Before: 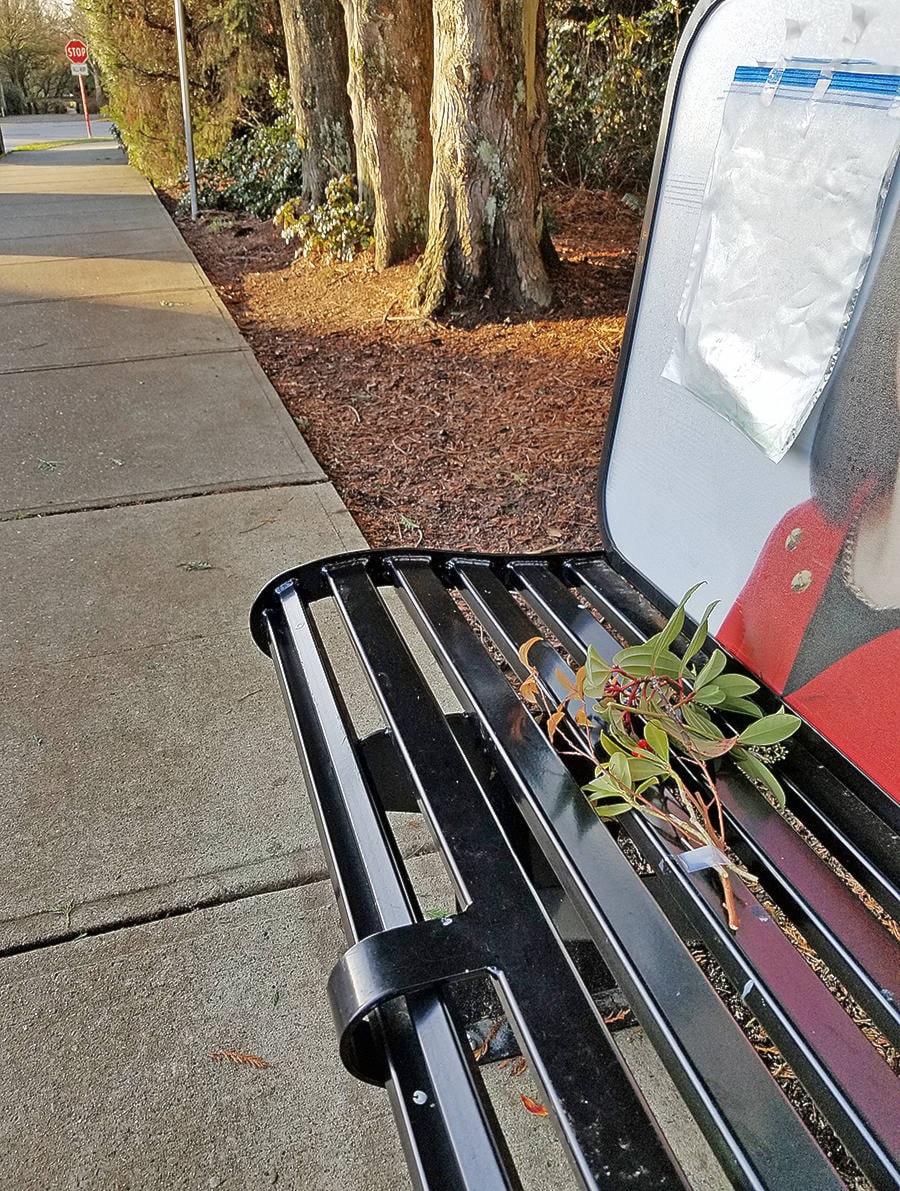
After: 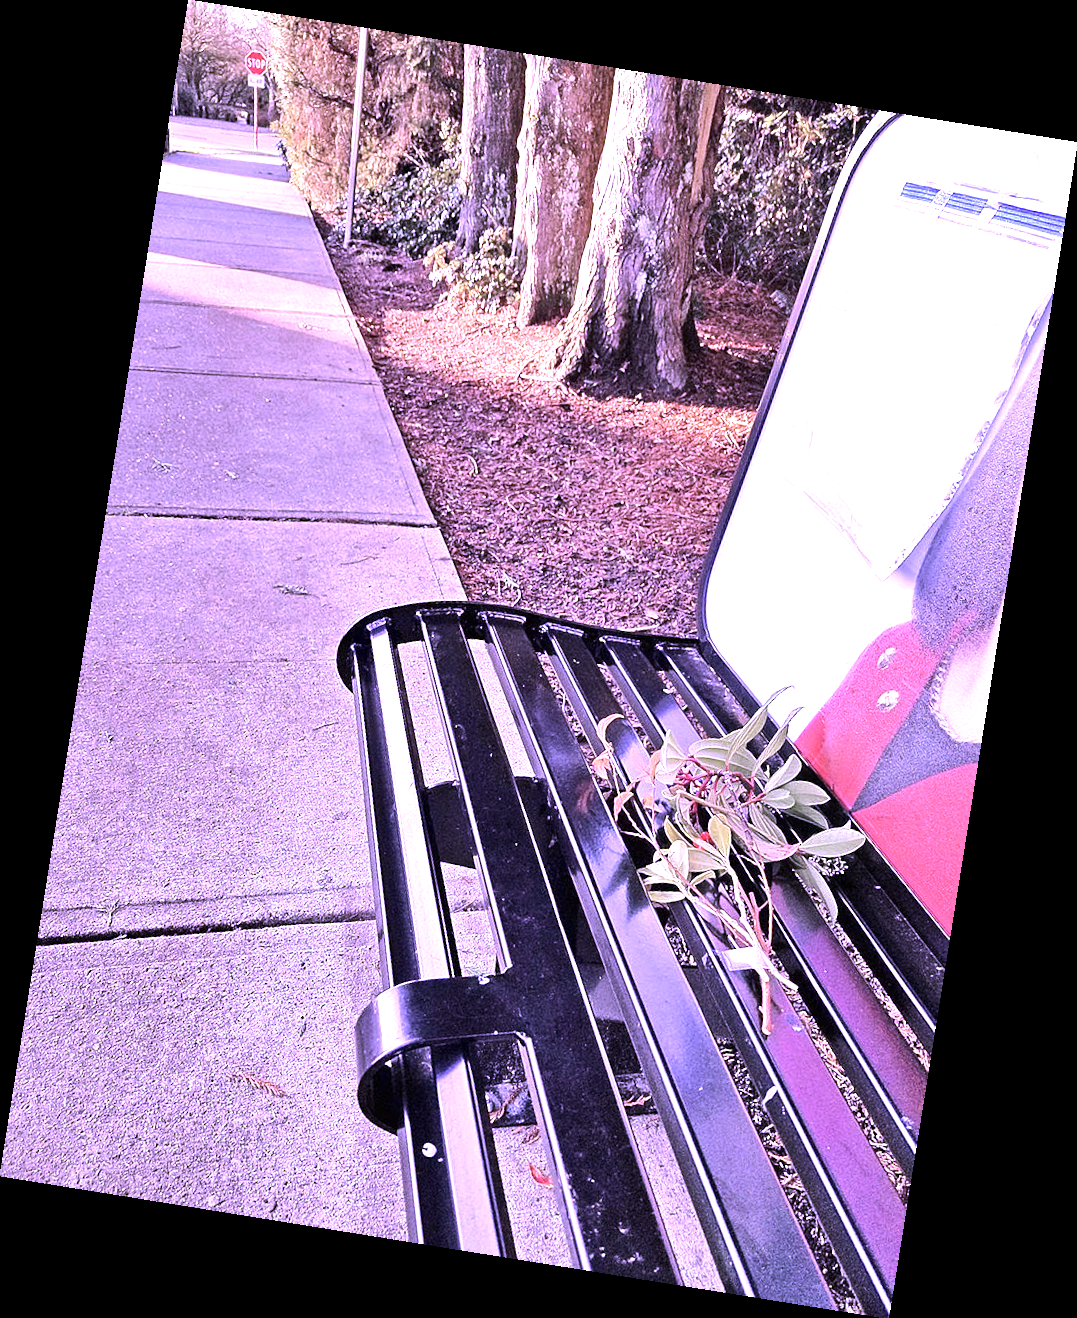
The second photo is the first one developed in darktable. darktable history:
tone equalizer: -8 EV -0.417 EV, -7 EV -0.389 EV, -6 EV -0.333 EV, -5 EV -0.222 EV, -3 EV 0.222 EV, -2 EV 0.333 EV, -1 EV 0.389 EV, +0 EV 0.417 EV, edges refinement/feathering 500, mask exposure compensation -1.57 EV, preserve details no
color correction: saturation 0.8
exposure: exposure 0.95 EV, compensate highlight preservation false
color calibration: illuminant custom, x 0.379, y 0.481, temperature 4443.07 K
rotate and perspective: rotation 9.12°, automatic cropping off
